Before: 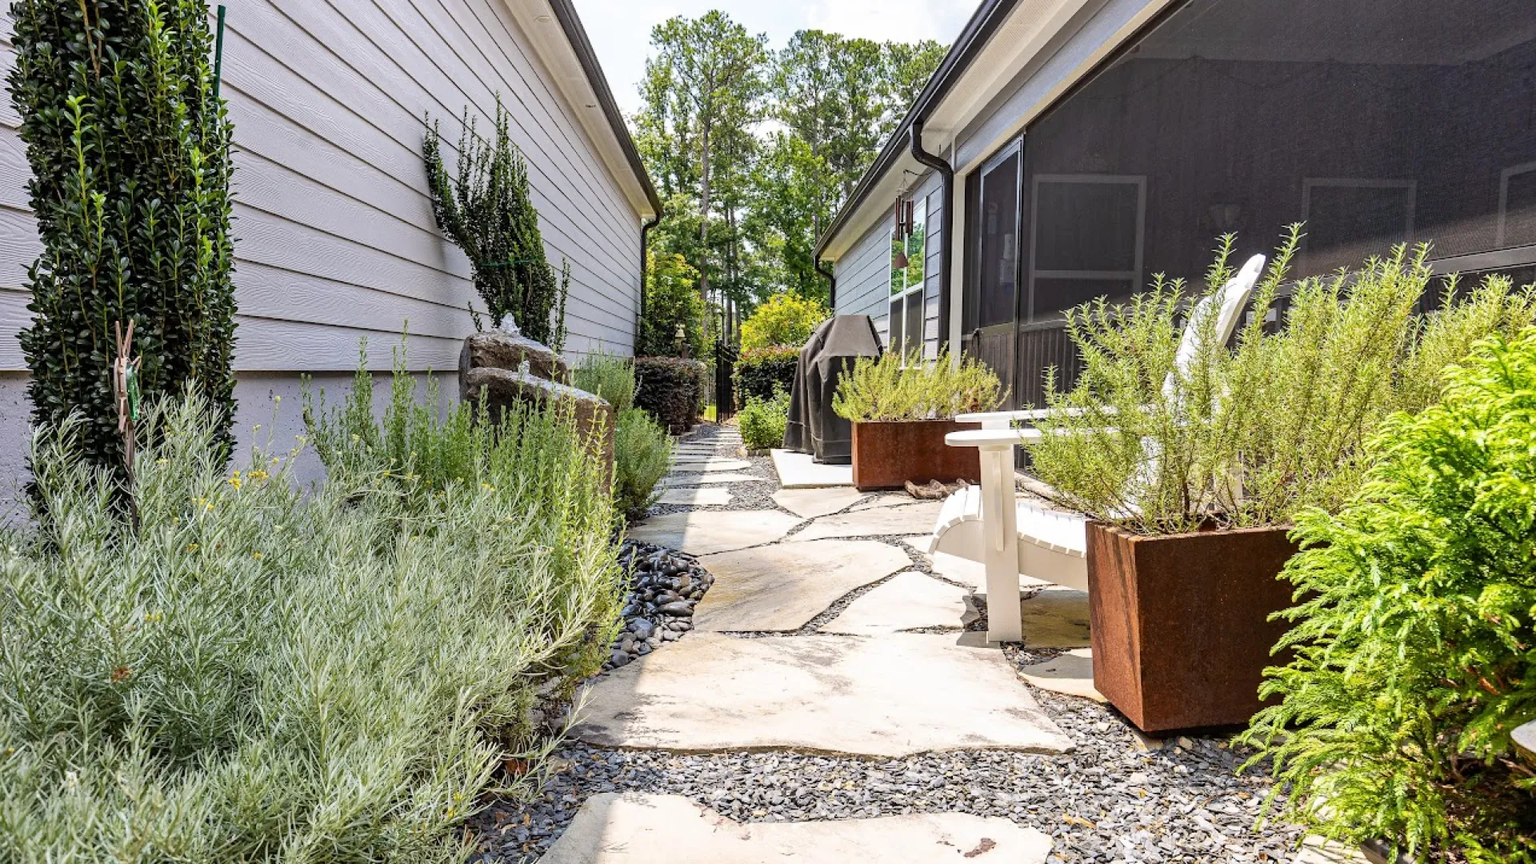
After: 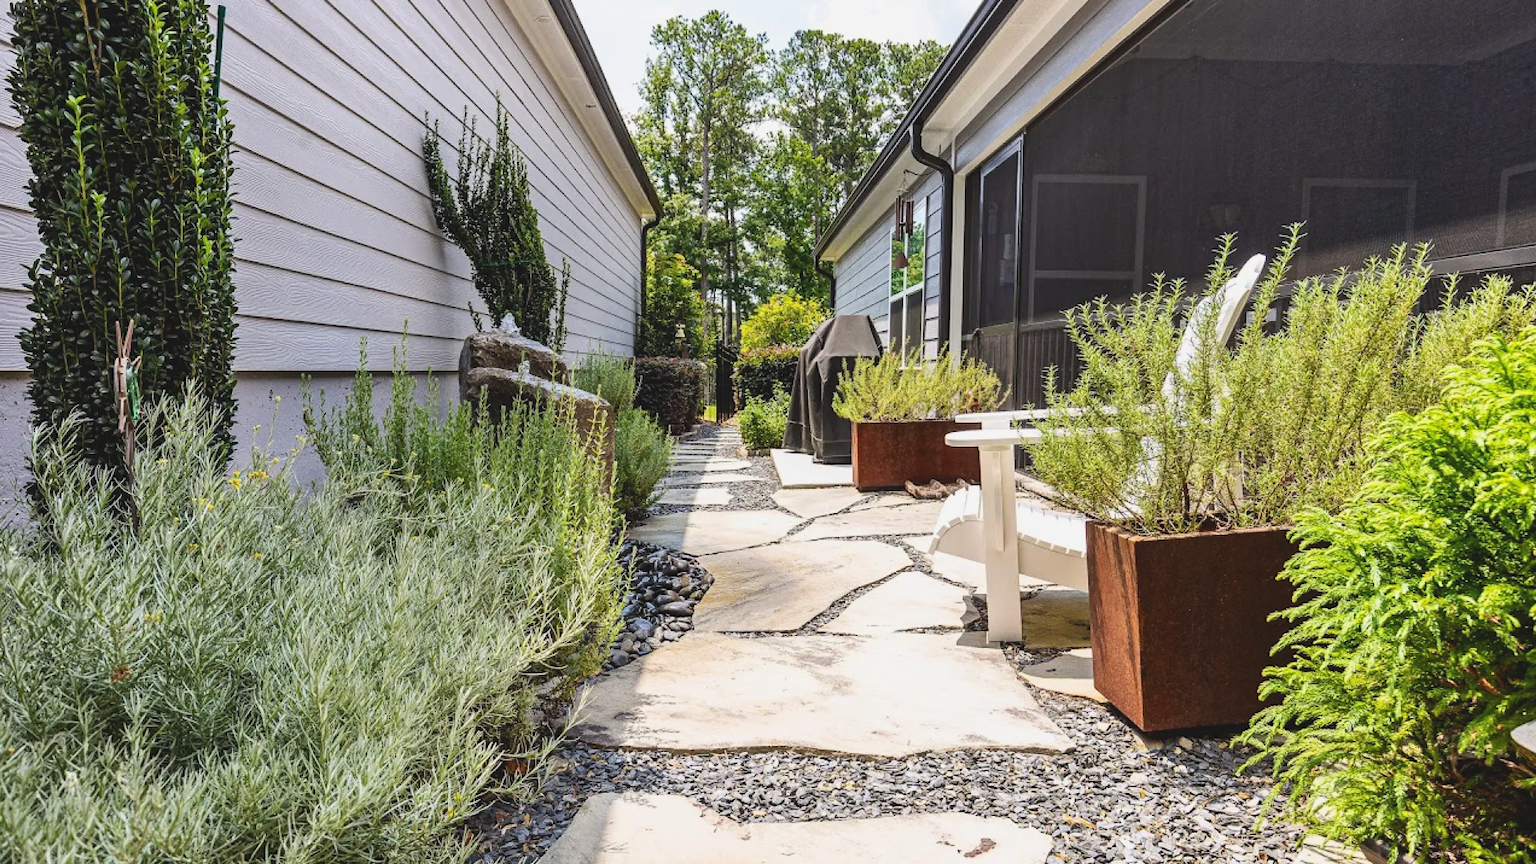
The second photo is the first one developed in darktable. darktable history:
exposure: black level correction -0.014, exposure -0.193 EV, compensate highlight preservation false
white balance: emerald 1
contrast brightness saturation: contrast 0.15, brightness -0.01, saturation 0.1
